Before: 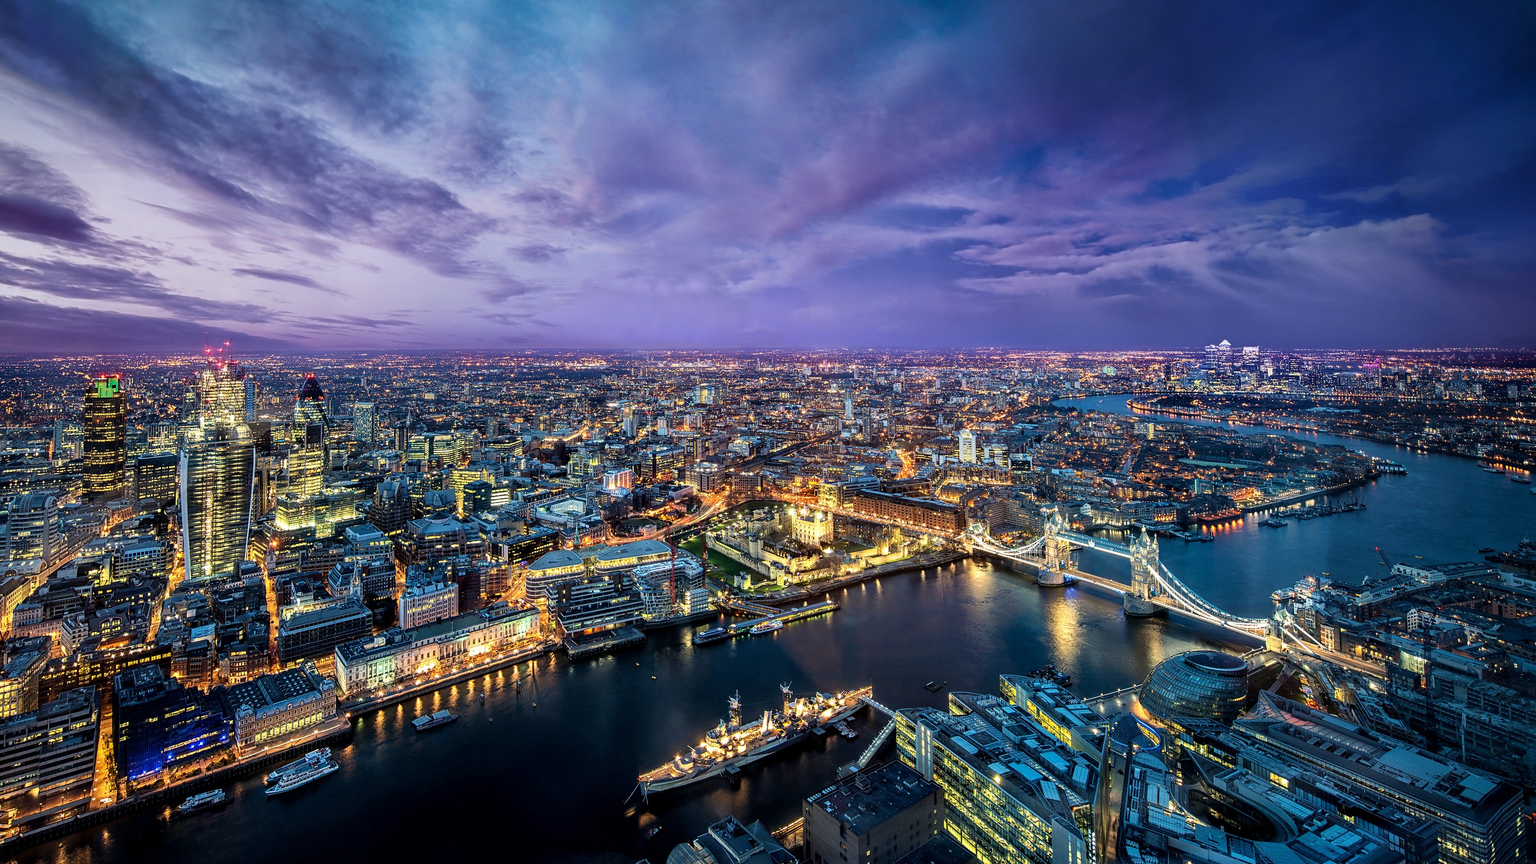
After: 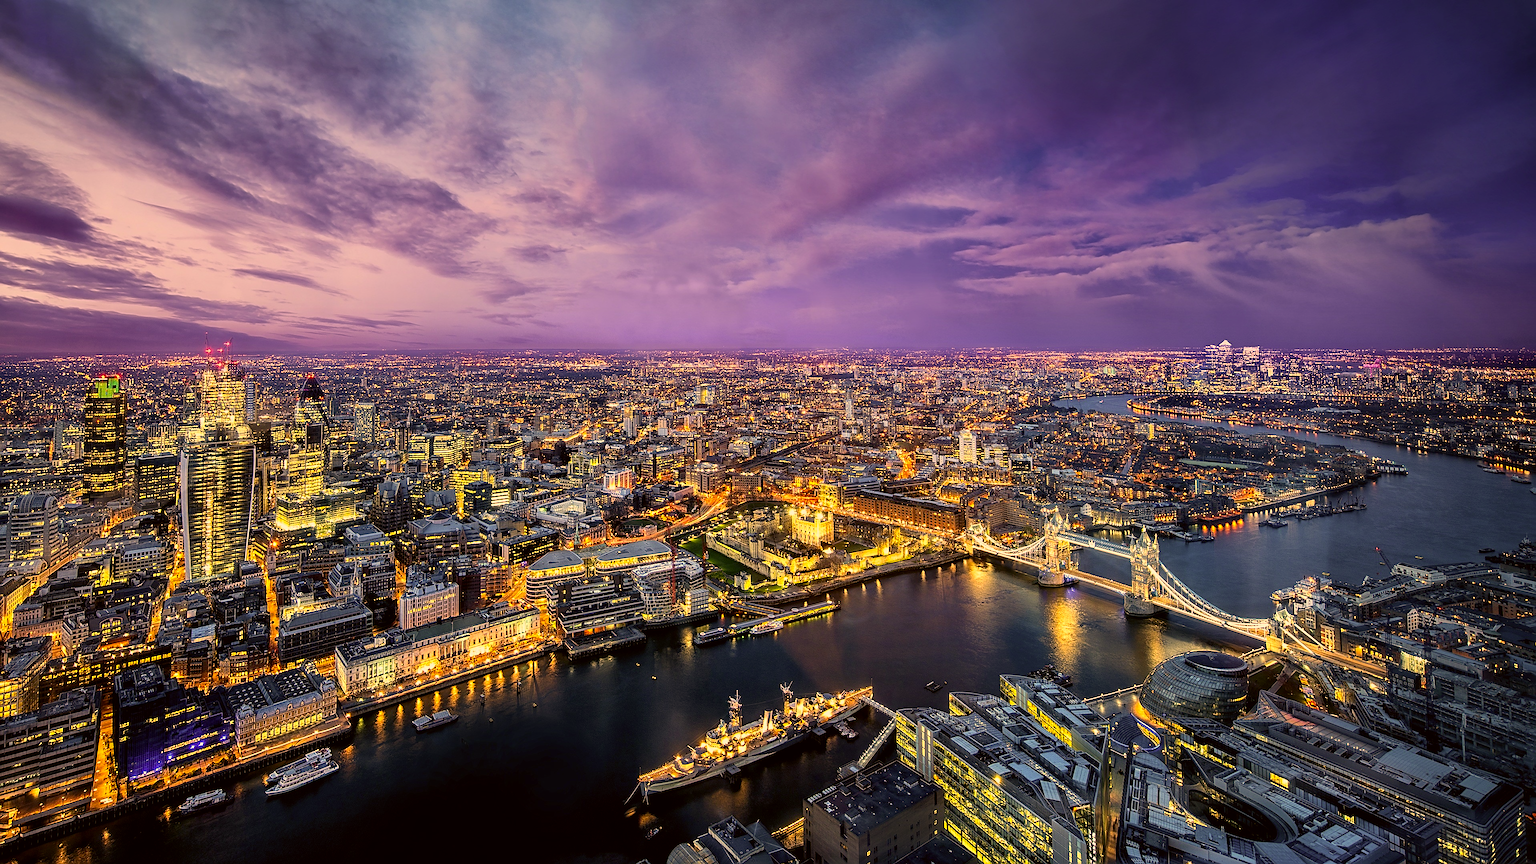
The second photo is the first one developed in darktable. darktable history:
sharpen: on, module defaults
white balance: red 0.983, blue 1.036
color correction: highlights a* 17.94, highlights b* 35.39, shadows a* 1.48, shadows b* 6.42, saturation 1.01
